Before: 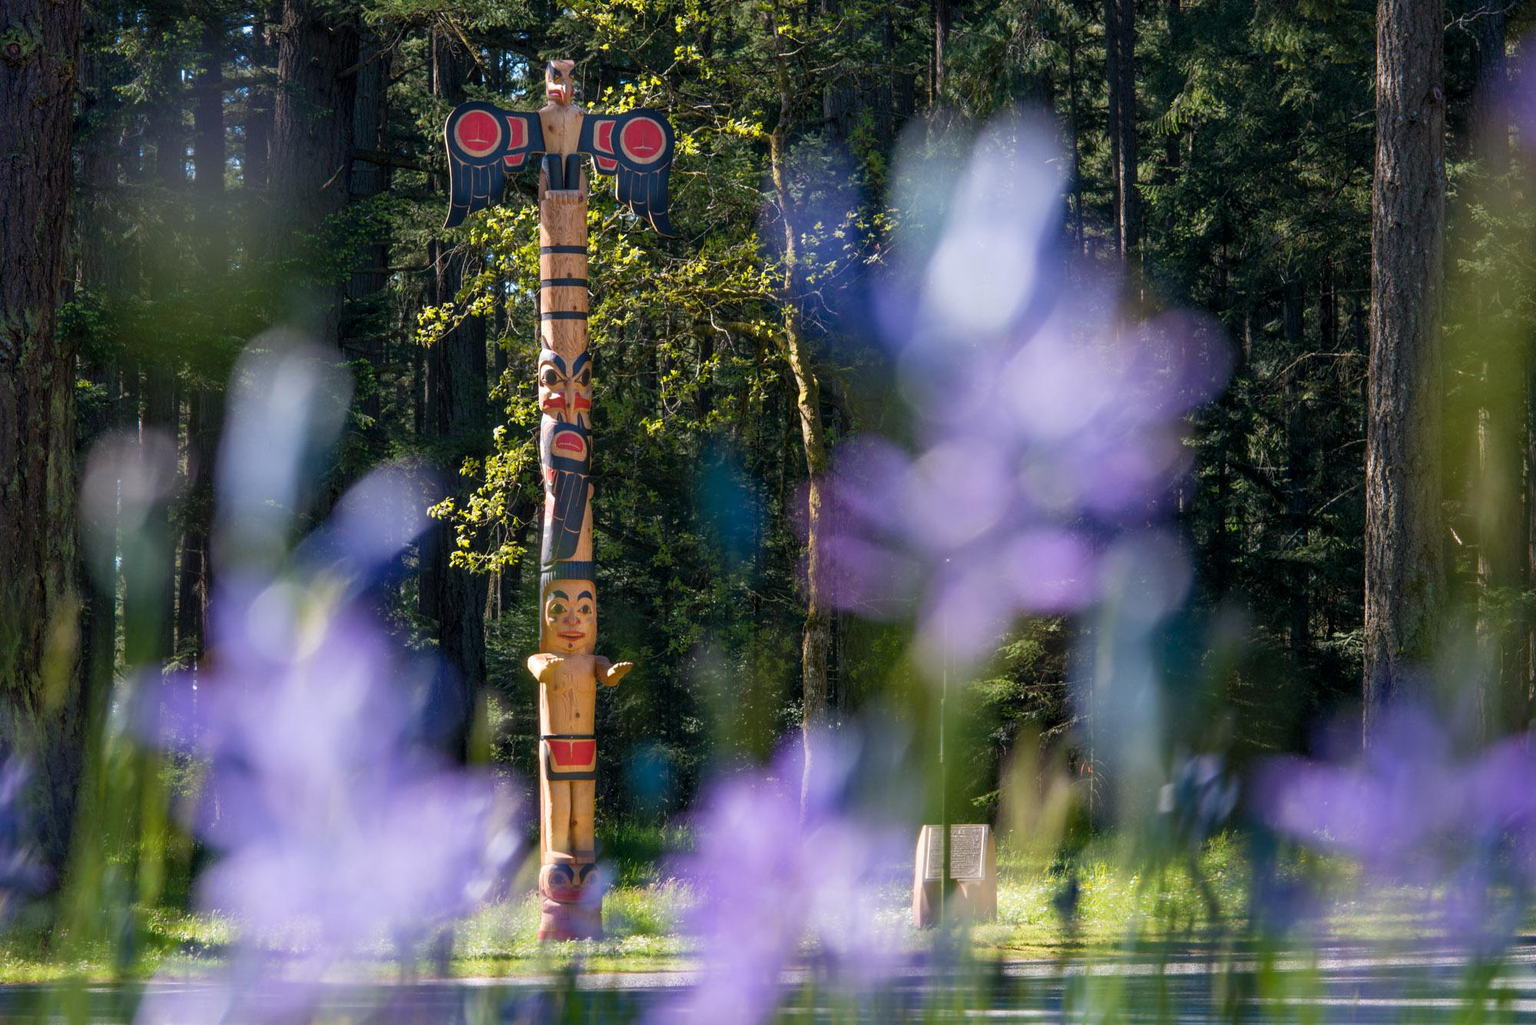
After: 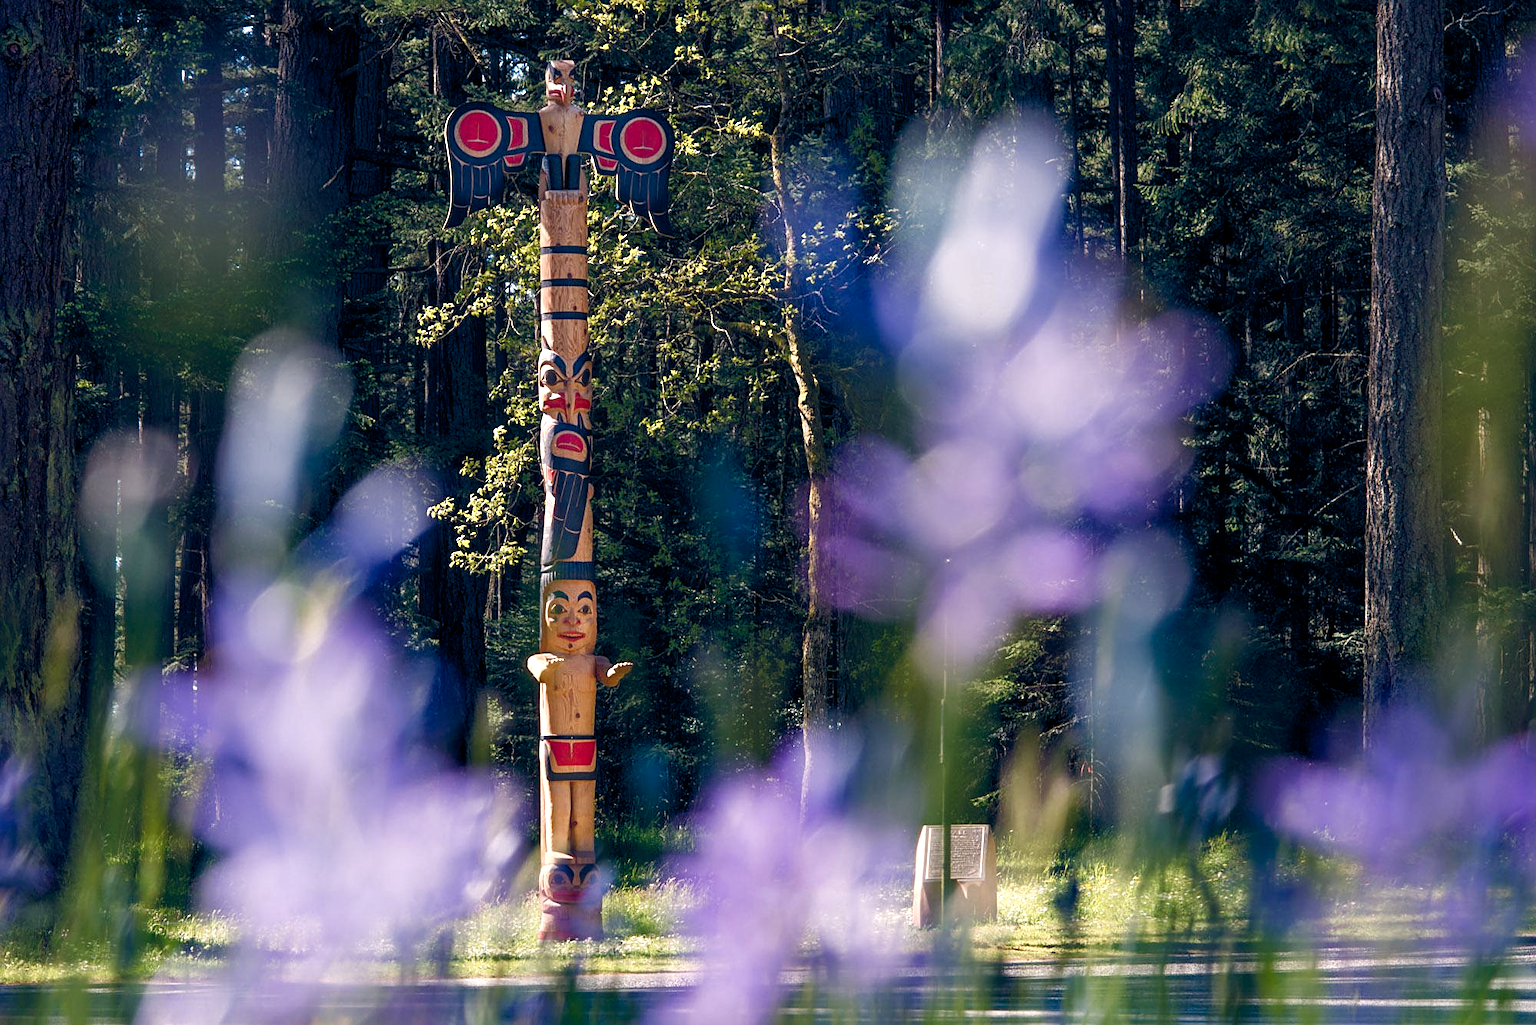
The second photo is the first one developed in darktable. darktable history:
sharpen: on, module defaults
color balance rgb: highlights gain › chroma 2.94%, highlights gain › hue 60.57°, global offset › chroma 0.25%, global offset › hue 256.52°, perceptual saturation grading › global saturation 20%, perceptual saturation grading › highlights -50%, perceptual saturation grading › shadows 30%, contrast 15%
